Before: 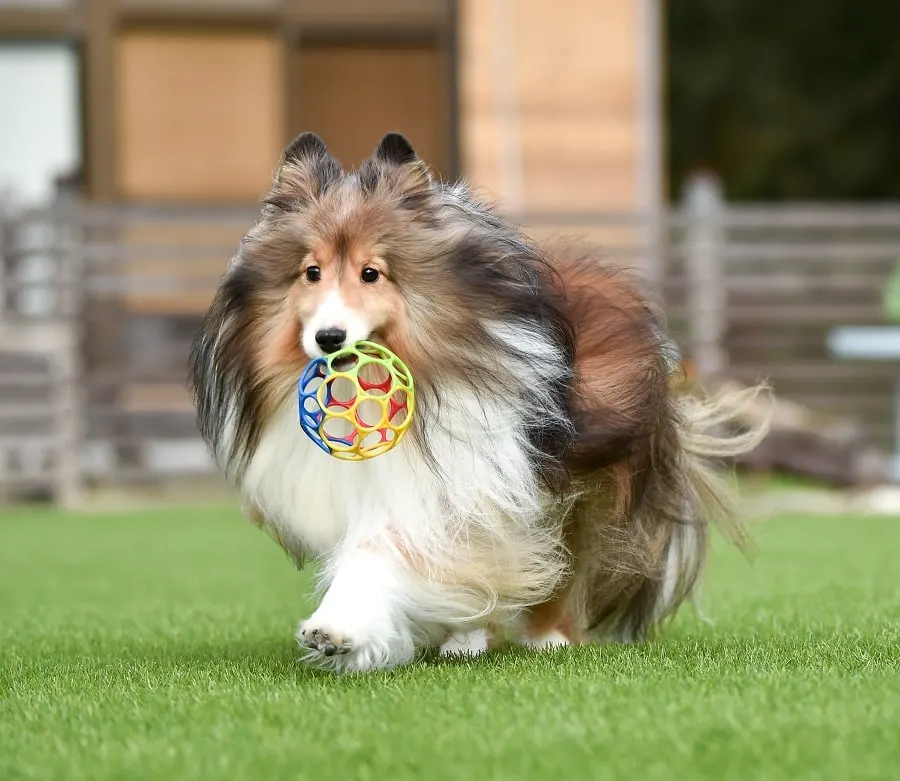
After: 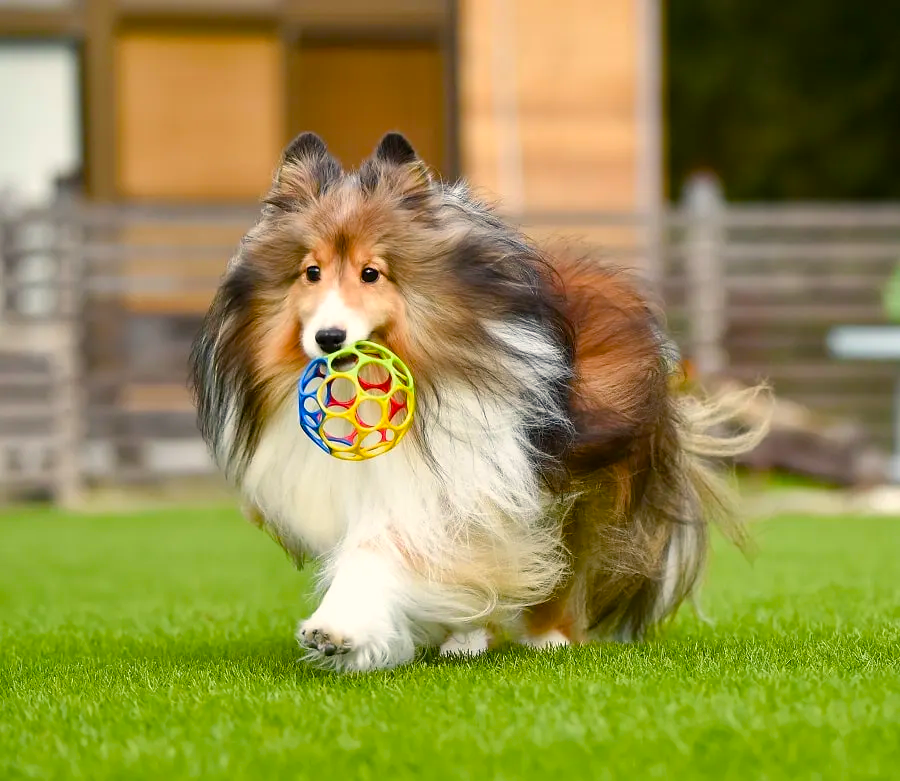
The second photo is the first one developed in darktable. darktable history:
color balance rgb: highlights gain › chroma 2.052%, highlights gain › hue 73.18°, perceptual saturation grading › global saturation 35.723%, perceptual saturation grading › shadows 35.341%
